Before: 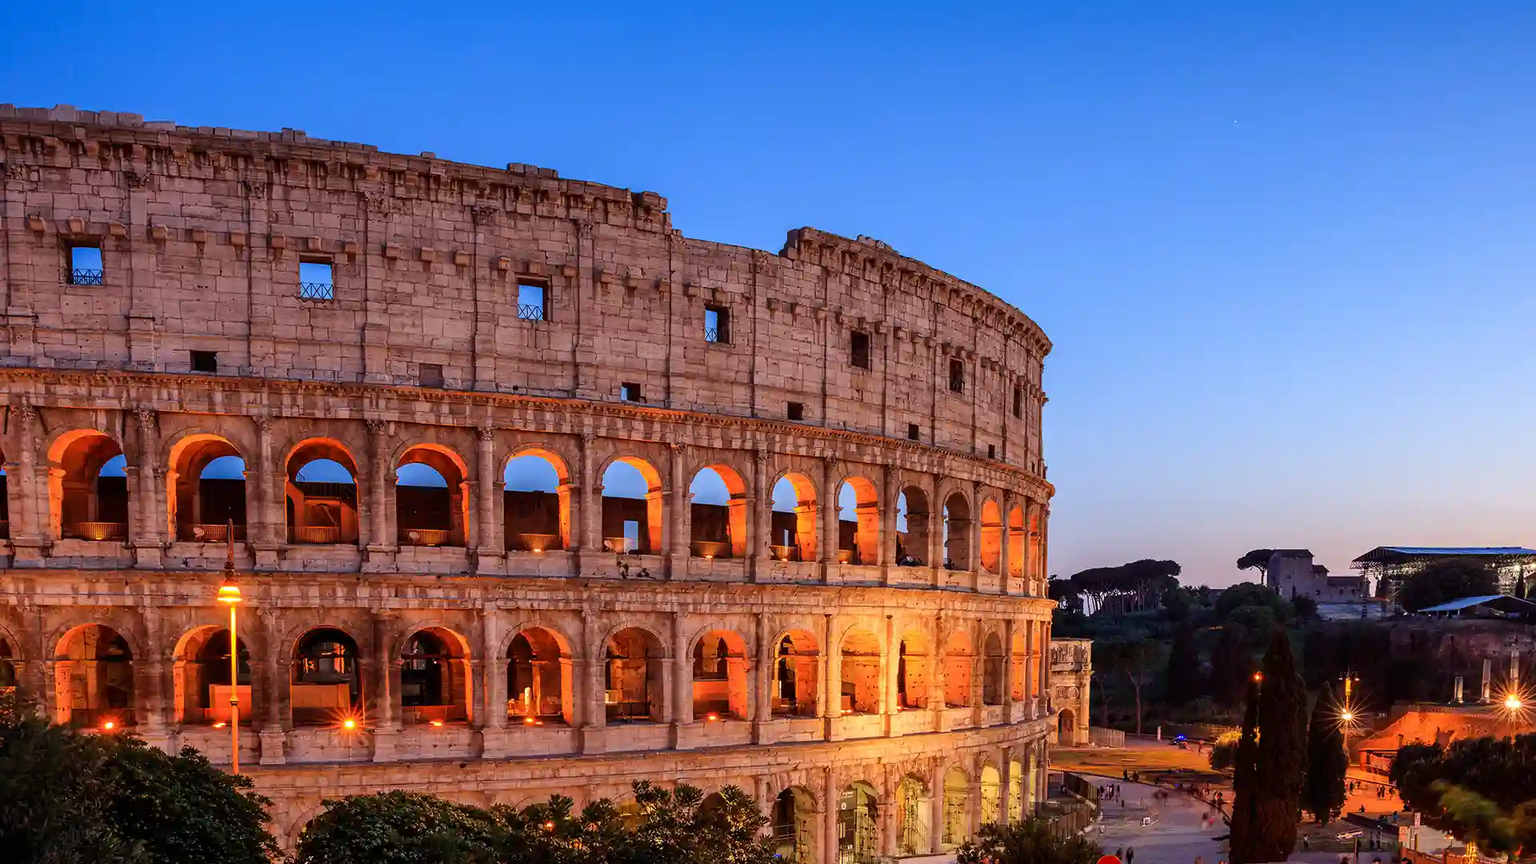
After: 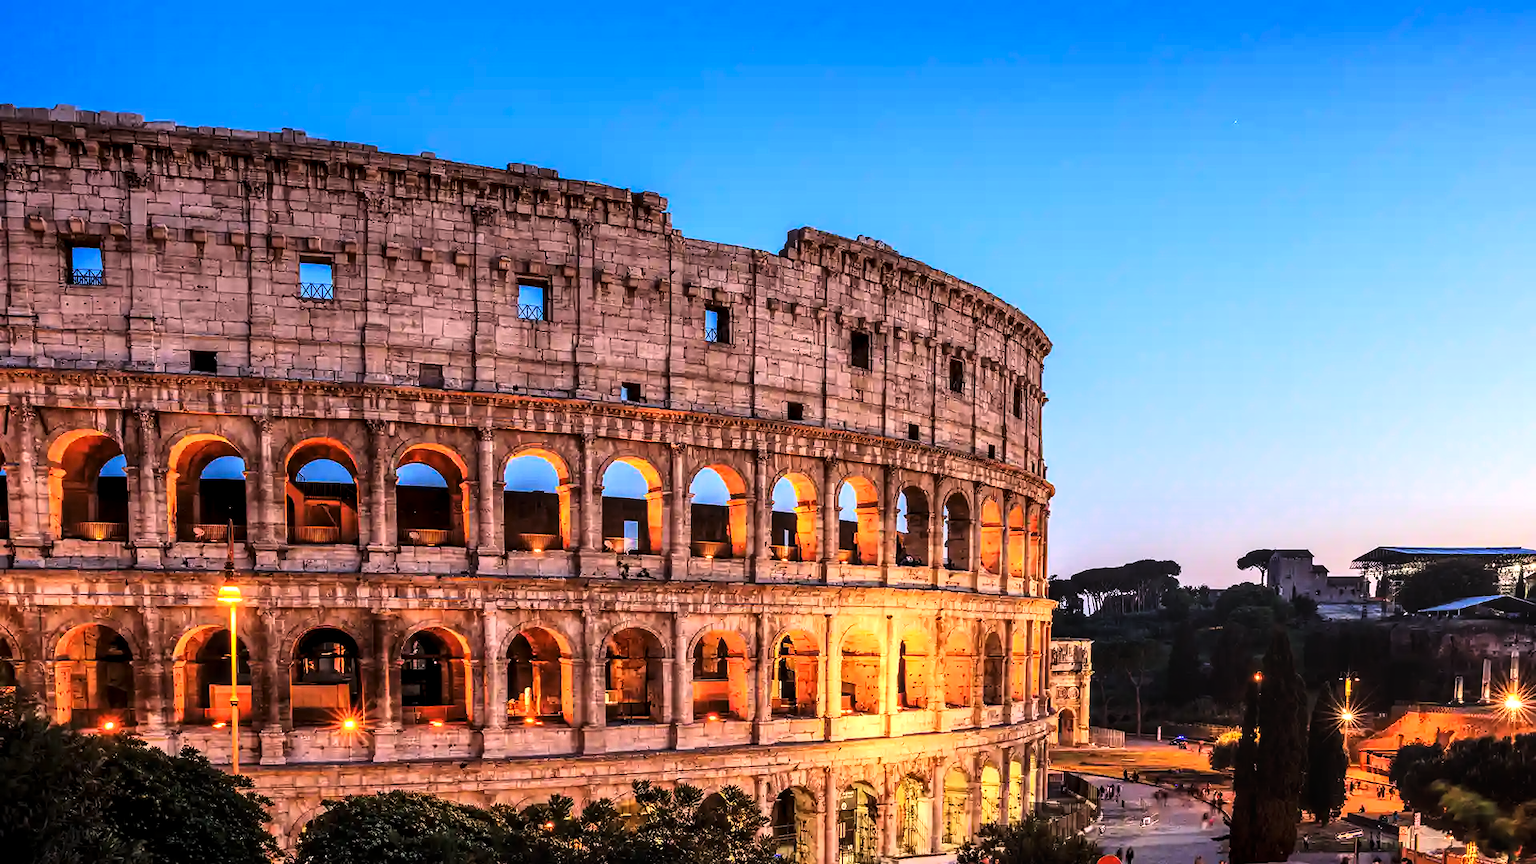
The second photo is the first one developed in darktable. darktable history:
color zones: curves: ch0 [(0, 0.5) (0.143, 0.5) (0.286, 0.5) (0.429, 0.5) (0.62, 0.489) (0.714, 0.445) (0.844, 0.496) (1, 0.5)]; ch1 [(0, 0.5) (0.143, 0.5) (0.286, 0.5) (0.429, 0.5) (0.571, 0.5) (0.714, 0.523) (0.857, 0.5) (1, 0.5)]
exposure: black level correction 0, exposure 0.7 EV, compensate exposure bias true, compensate highlight preservation false
local contrast: on, module defaults
tone curve: curves: ch0 [(0, 0) (0.042, 0.01) (0.223, 0.123) (0.59, 0.574) (0.802, 0.868) (1, 1)], color space Lab, linked channels, preserve colors none
